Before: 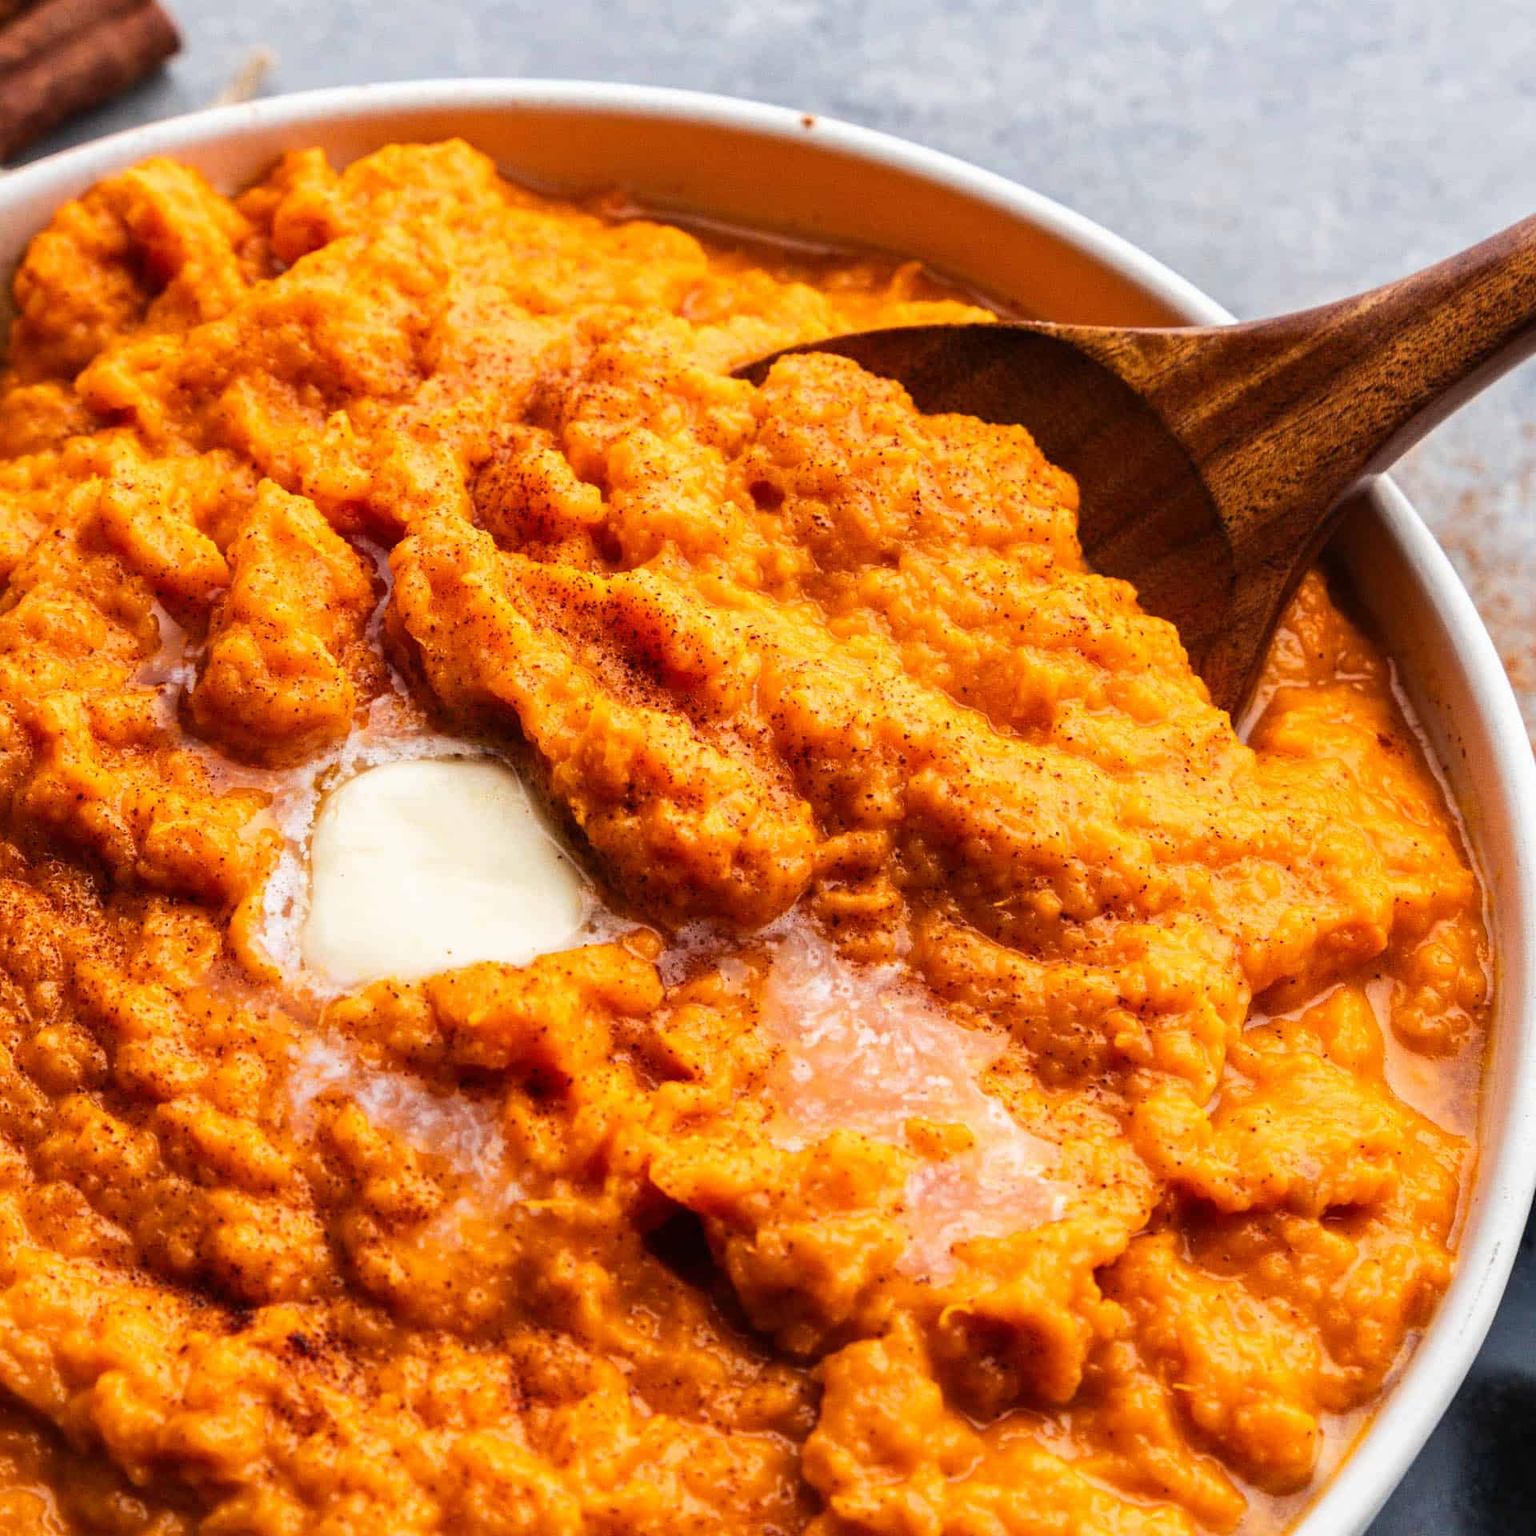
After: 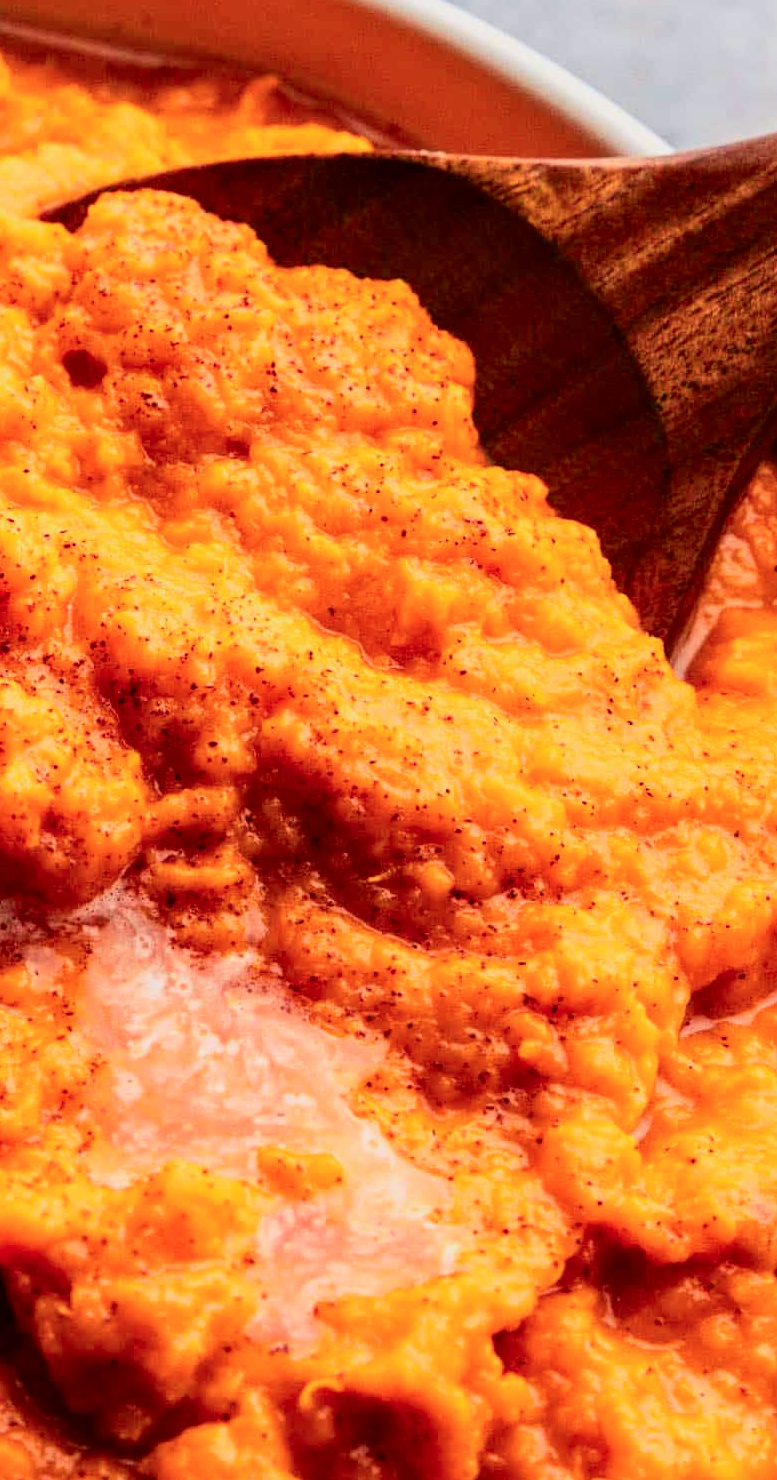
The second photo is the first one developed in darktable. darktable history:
crop: left 45.561%, top 13.086%, right 13.939%, bottom 9.831%
local contrast: highlights 105%, shadows 98%, detail 119%, midtone range 0.2
tone curve: curves: ch0 [(0, 0) (0.091, 0.066) (0.184, 0.16) (0.491, 0.519) (0.748, 0.765) (1, 0.919)]; ch1 [(0, 0) (0.179, 0.173) (0.322, 0.32) (0.424, 0.424) (0.502, 0.504) (0.56, 0.578) (0.631, 0.675) (0.777, 0.806) (1, 1)]; ch2 [(0, 0) (0.434, 0.447) (0.483, 0.487) (0.547, 0.573) (0.676, 0.673) (1, 1)], color space Lab, independent channels, preserve colors none
